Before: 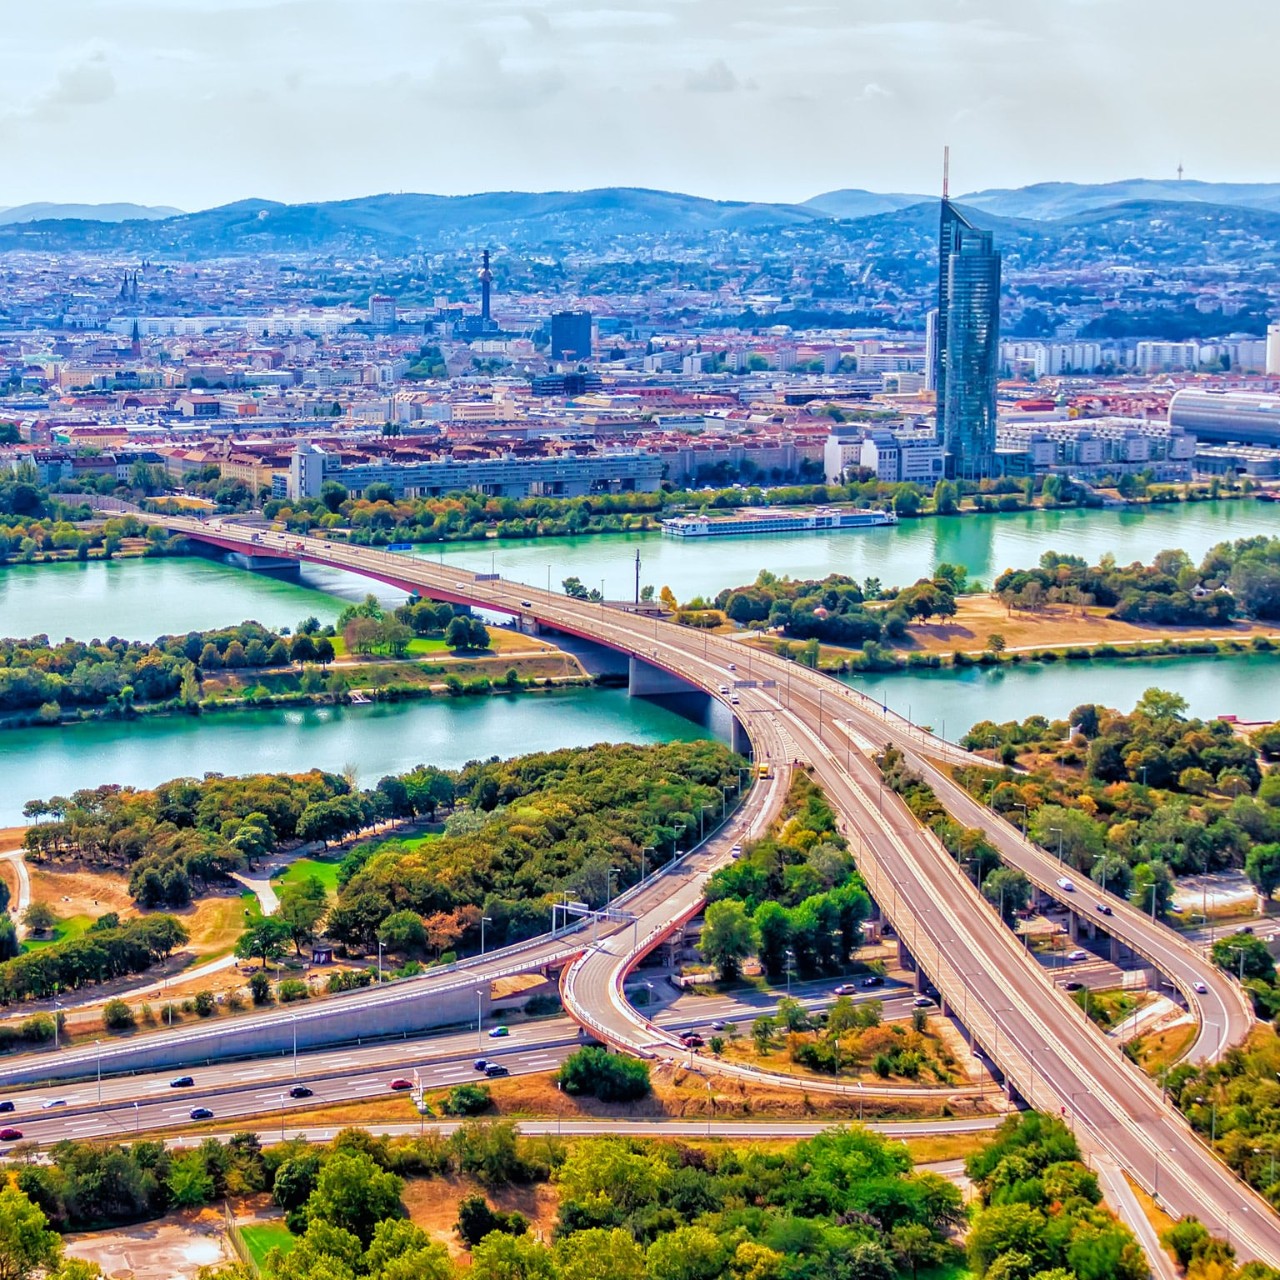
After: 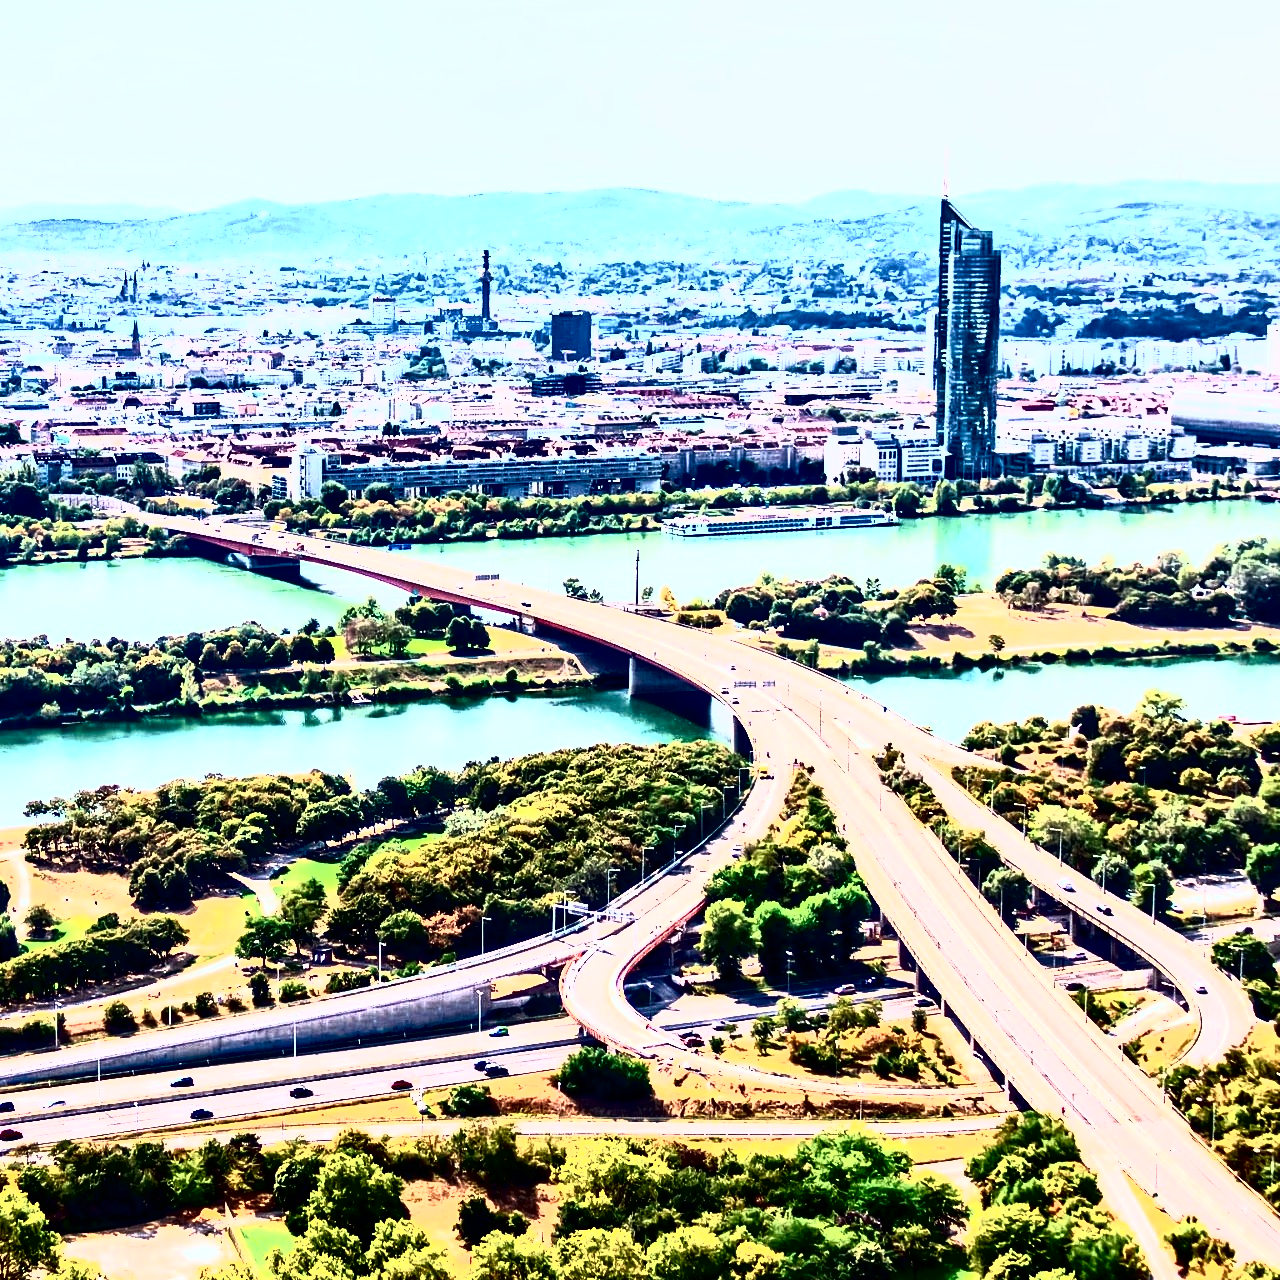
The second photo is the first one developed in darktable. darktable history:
tone curve: curves: ch0 [(0, 0) (0.003, 0.001) (0.011, 0.003) (0.025, 0.003) (0.044, 0.003) (0.069, 0.003) (0.1, 0.006) (0.136, 0.007) (0.177, 0.009) (0.224, 0.007) (0.277, 0.026) (0.335, 0.126) (0.399, 0.254) (0.468, 0.493) (0.543, 0.892) (0.623, 0.984) (0.709, 0.979) (0.801, 0.979) (0.898, 0.982) (1, 1)], color space Lab, independent channels, preserve colors none
